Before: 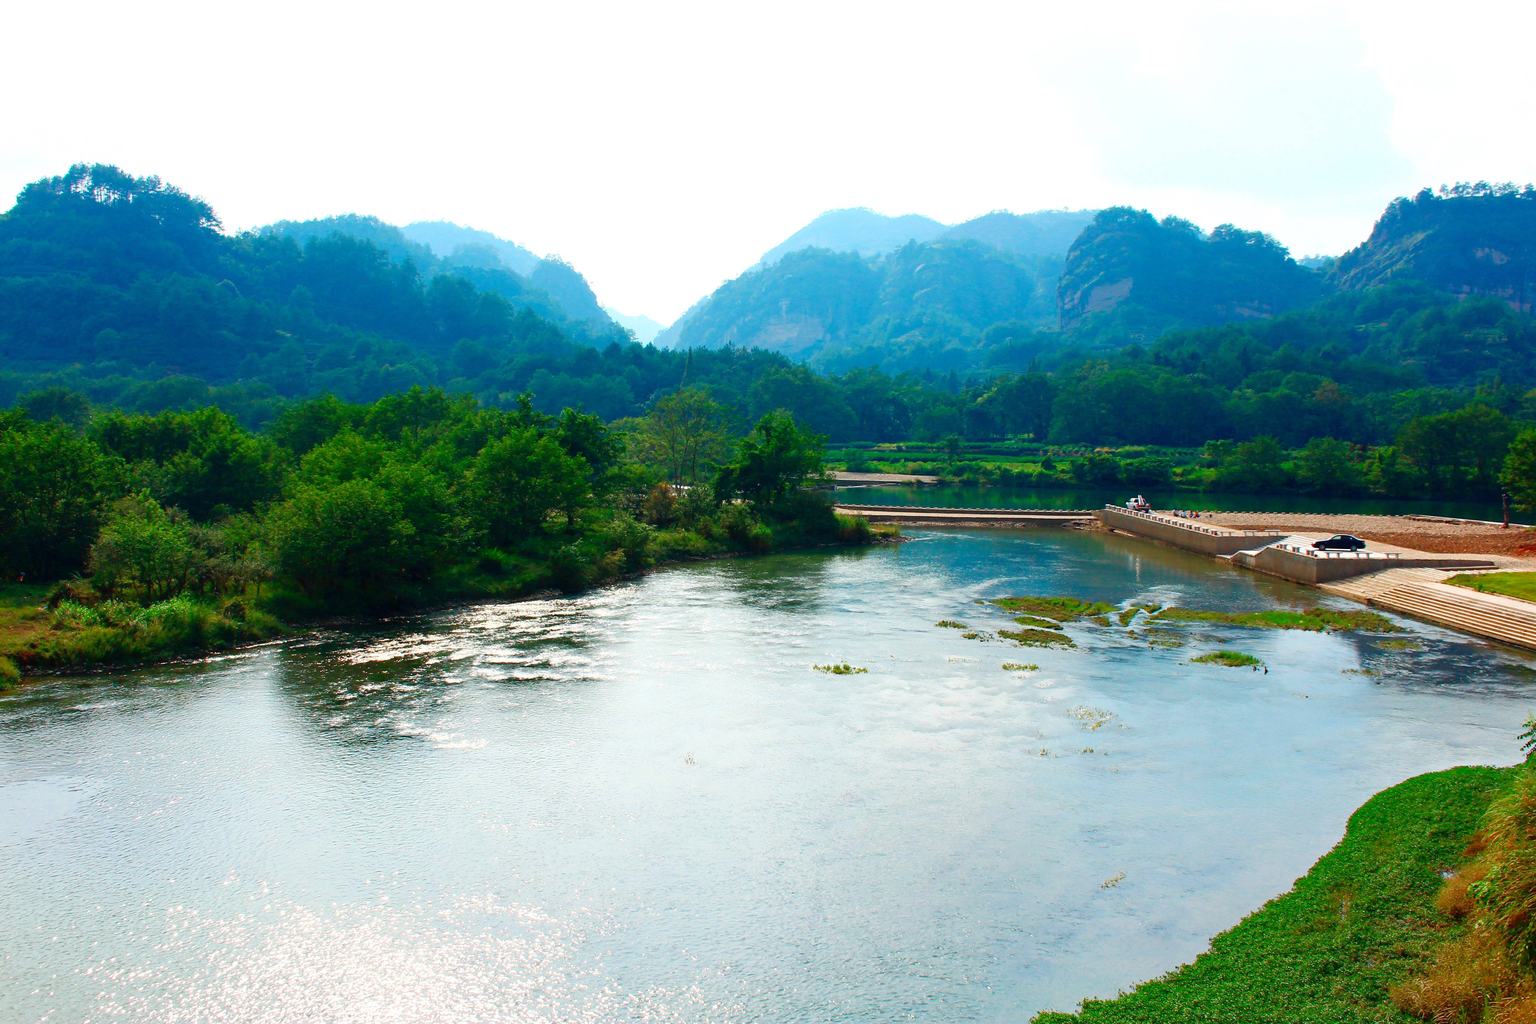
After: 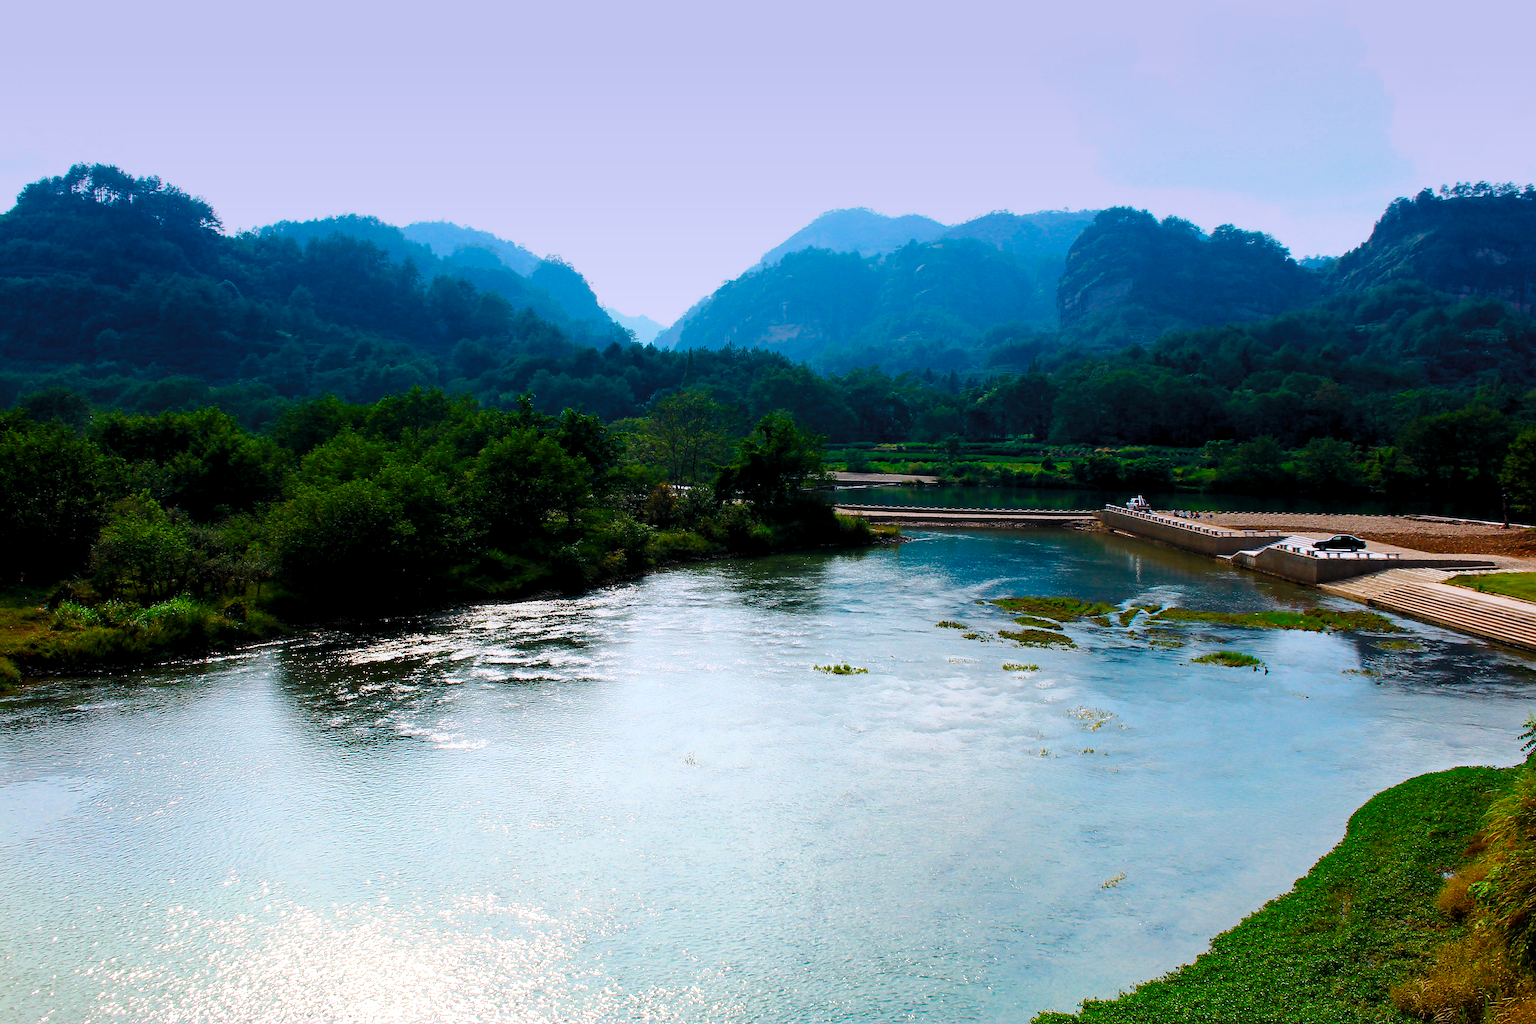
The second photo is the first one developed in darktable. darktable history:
graduated density: hue 238.83°, saturation 50%
color balance rgb: perceptual saturation grading › global saturation 25%, perceptual brilliance grading › mid-tones 10%, perceptual brilliance grading › shadows 15%, global vibrance 20%
sharpen: radius 1.864, amount 0.398, threshold 1.271
levels: levels [0.101, 0.578, 0.953]
